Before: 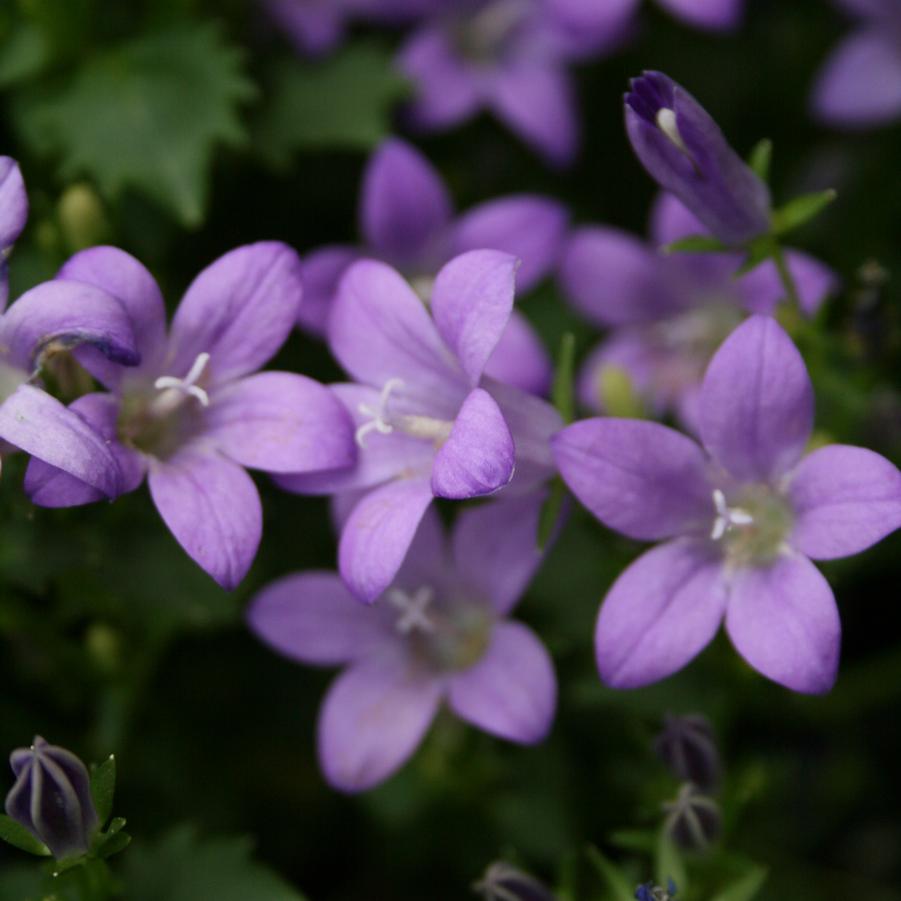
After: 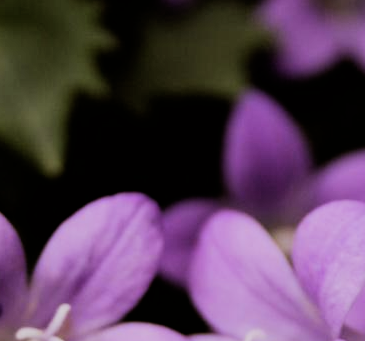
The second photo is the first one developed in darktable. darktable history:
crop: left 15.452%, top 5.459%, right 43.956%, bottom 56.62%
rgb levels: mode RGB, independent channels, levels [[0, 0.474, 1], [0, 0.5, 1], [0, 0.5, 1]]
filmic rgb: black relative exposure -5 EV, hardness 2.88, contrast 1.3, highlights saturation mix -30%
